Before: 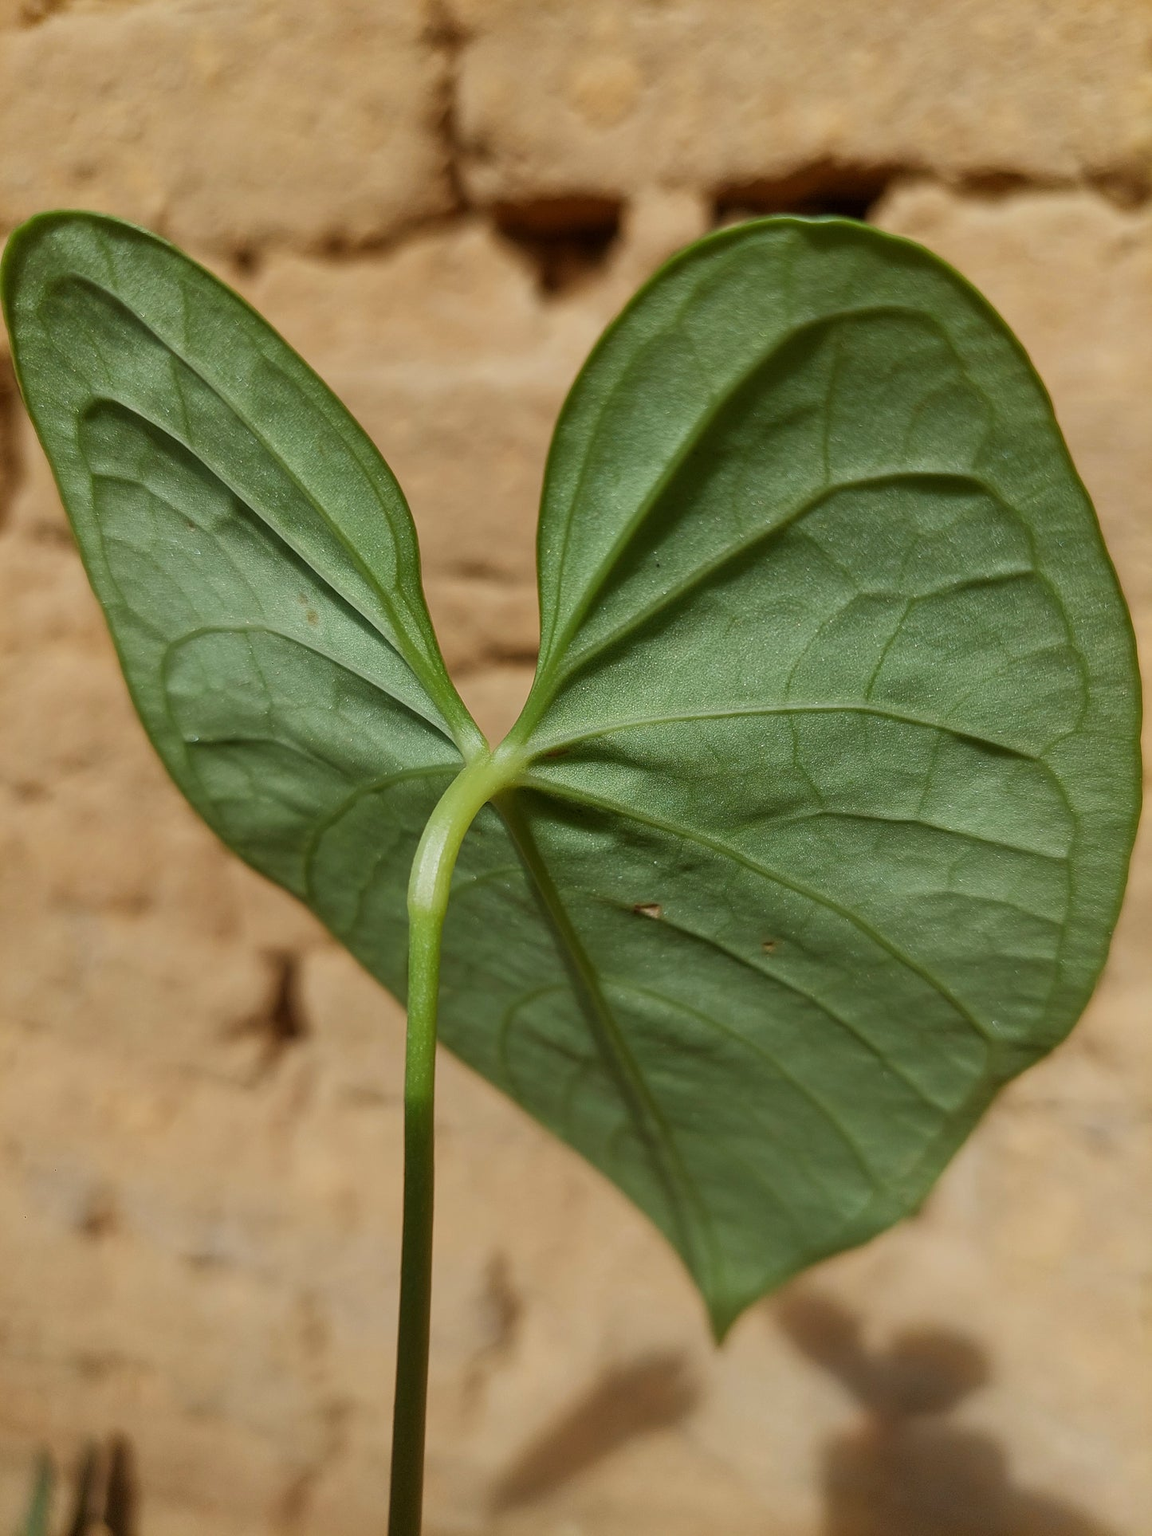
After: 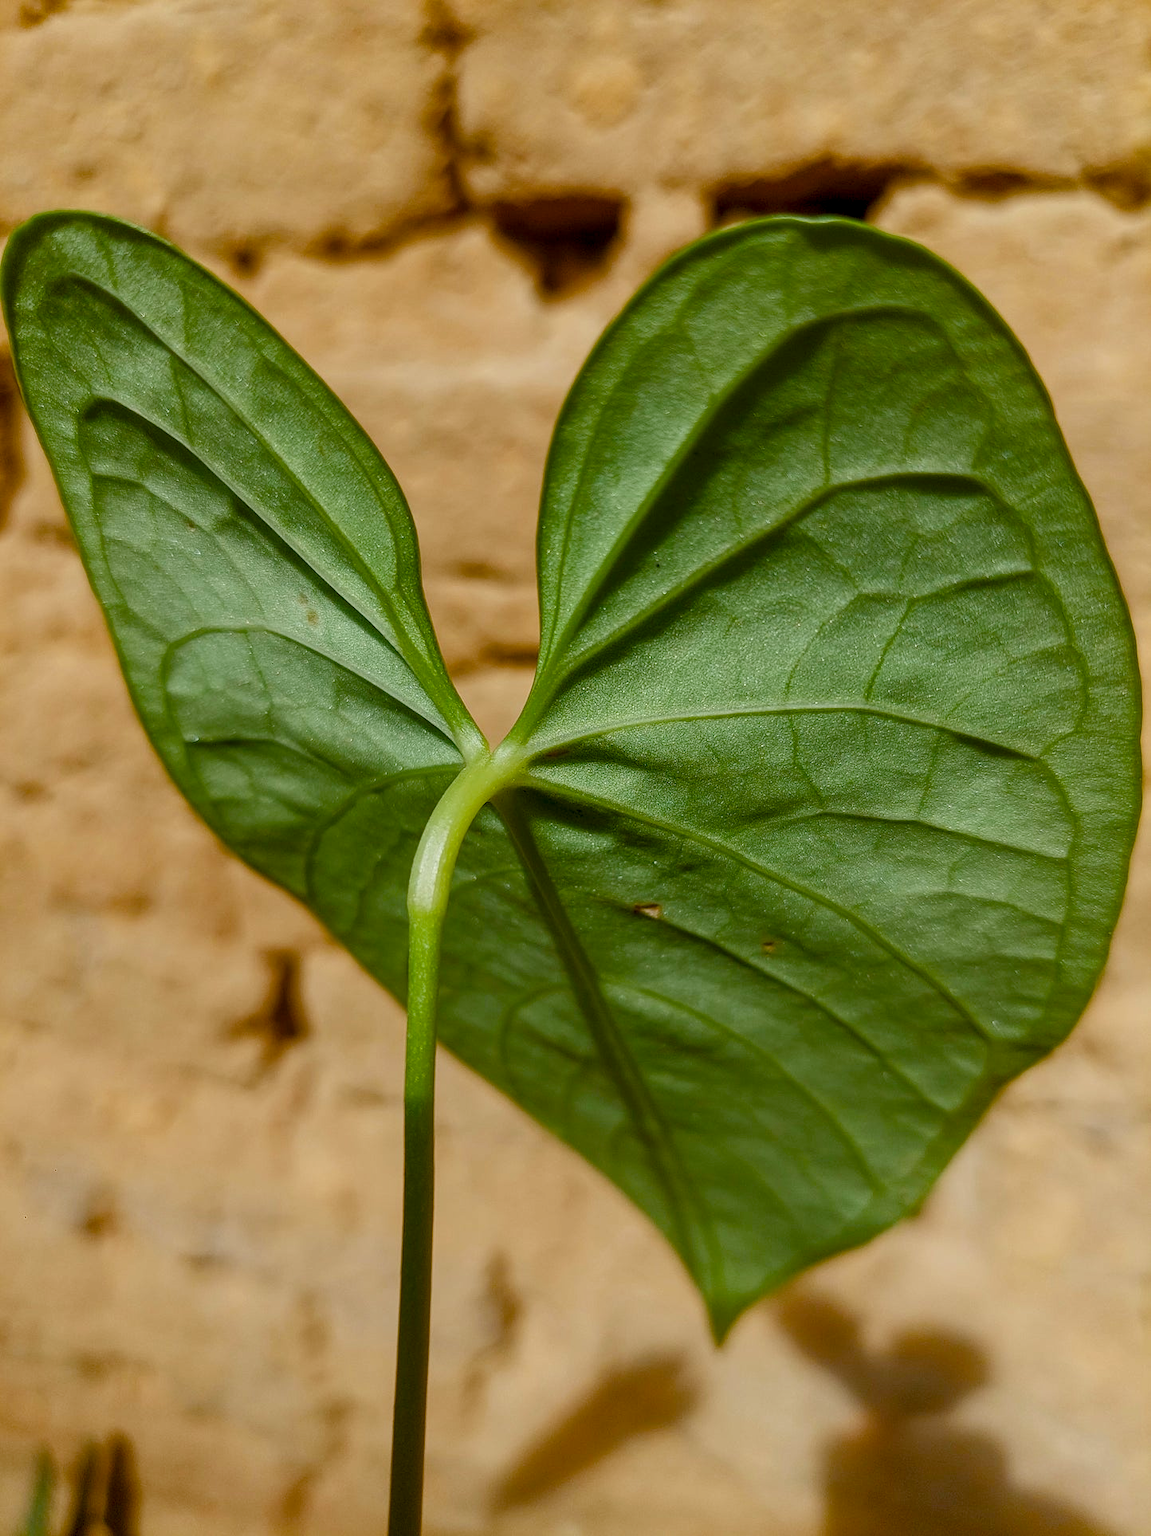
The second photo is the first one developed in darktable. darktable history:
color balance rgb: linear chroma grading › global chroma 5.544%, perceptual saturation grading › global saturation 45.551%, perceptual saturation grading › highlights -50.211%, perceptual saturation grading › shadows 30.269%
local contrast: on, module defaults
